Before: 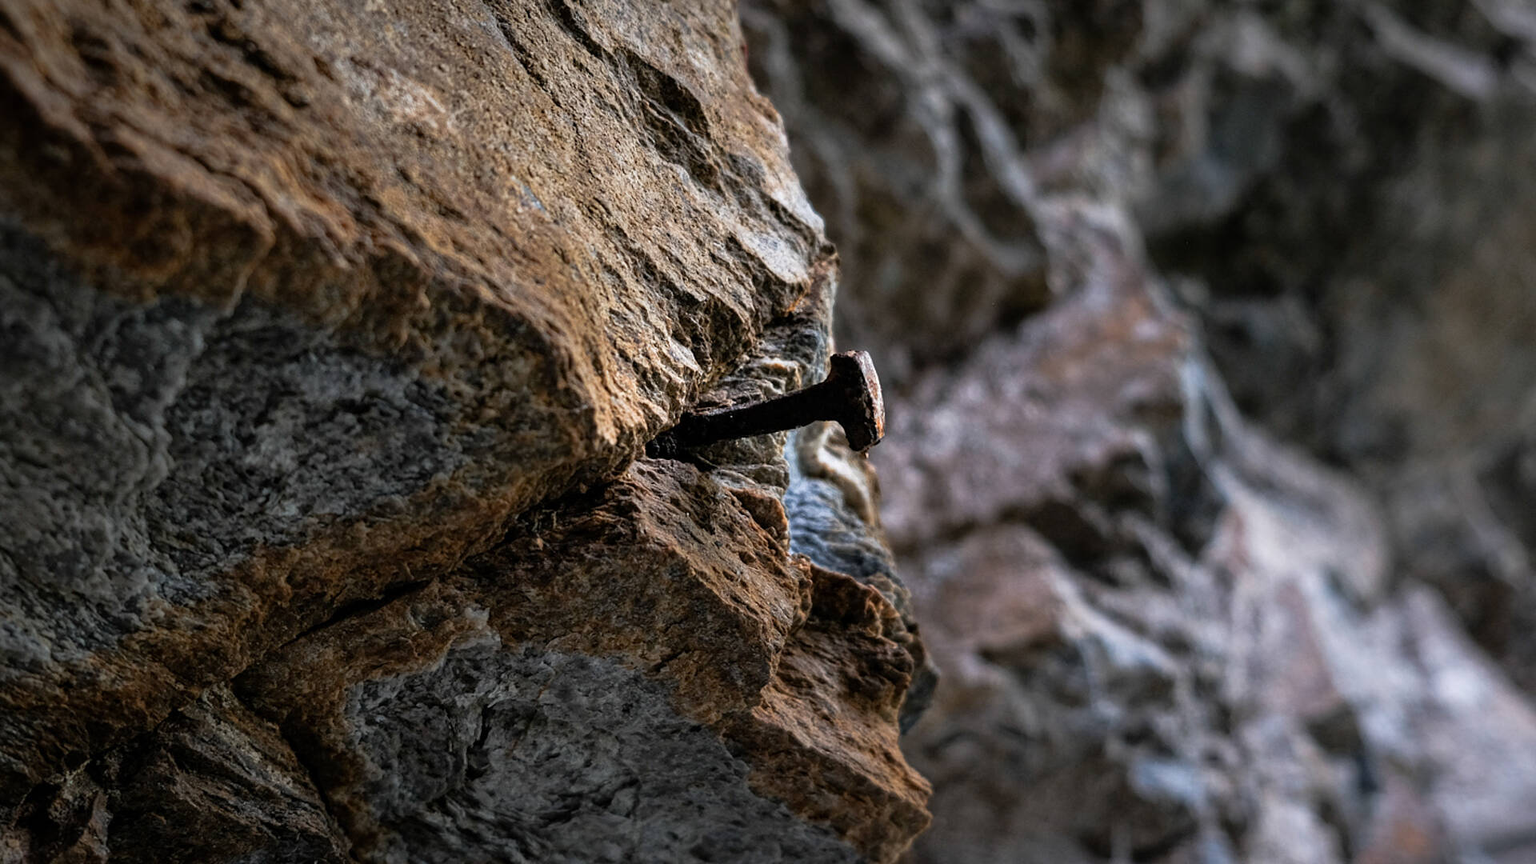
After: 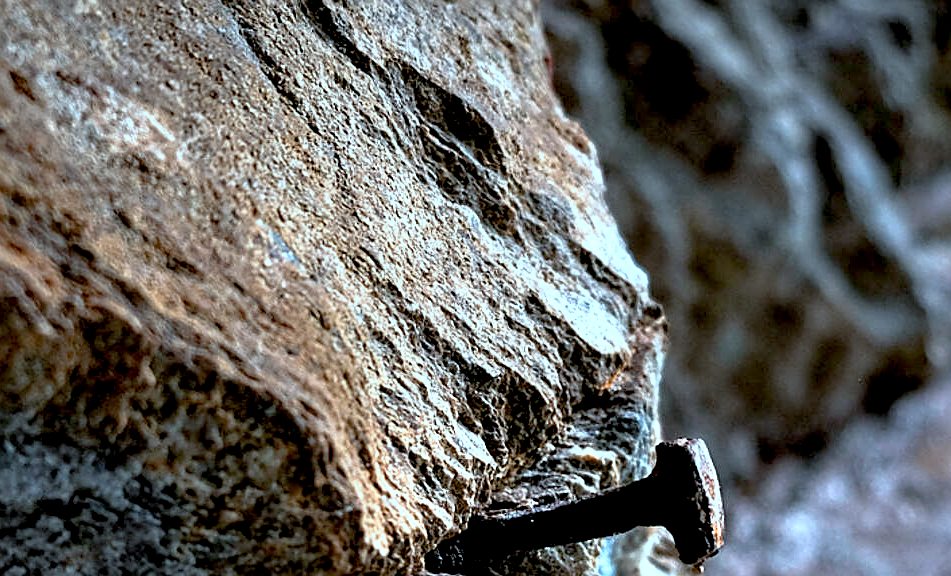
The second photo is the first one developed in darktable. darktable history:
crop: left 19.898%, right 30.541%, bottom 46.622%
base curve: curves: ch0 [(0.017, 0) (0.425, 0.441) (0.844, 0.933) (1, 1)], preserve colors none
exposure: exposure 0.606 EV, compensate highlight preservation false
color correction: highlights a* -10.68, highlights b* -19.41
sharpen: on, module defaults
